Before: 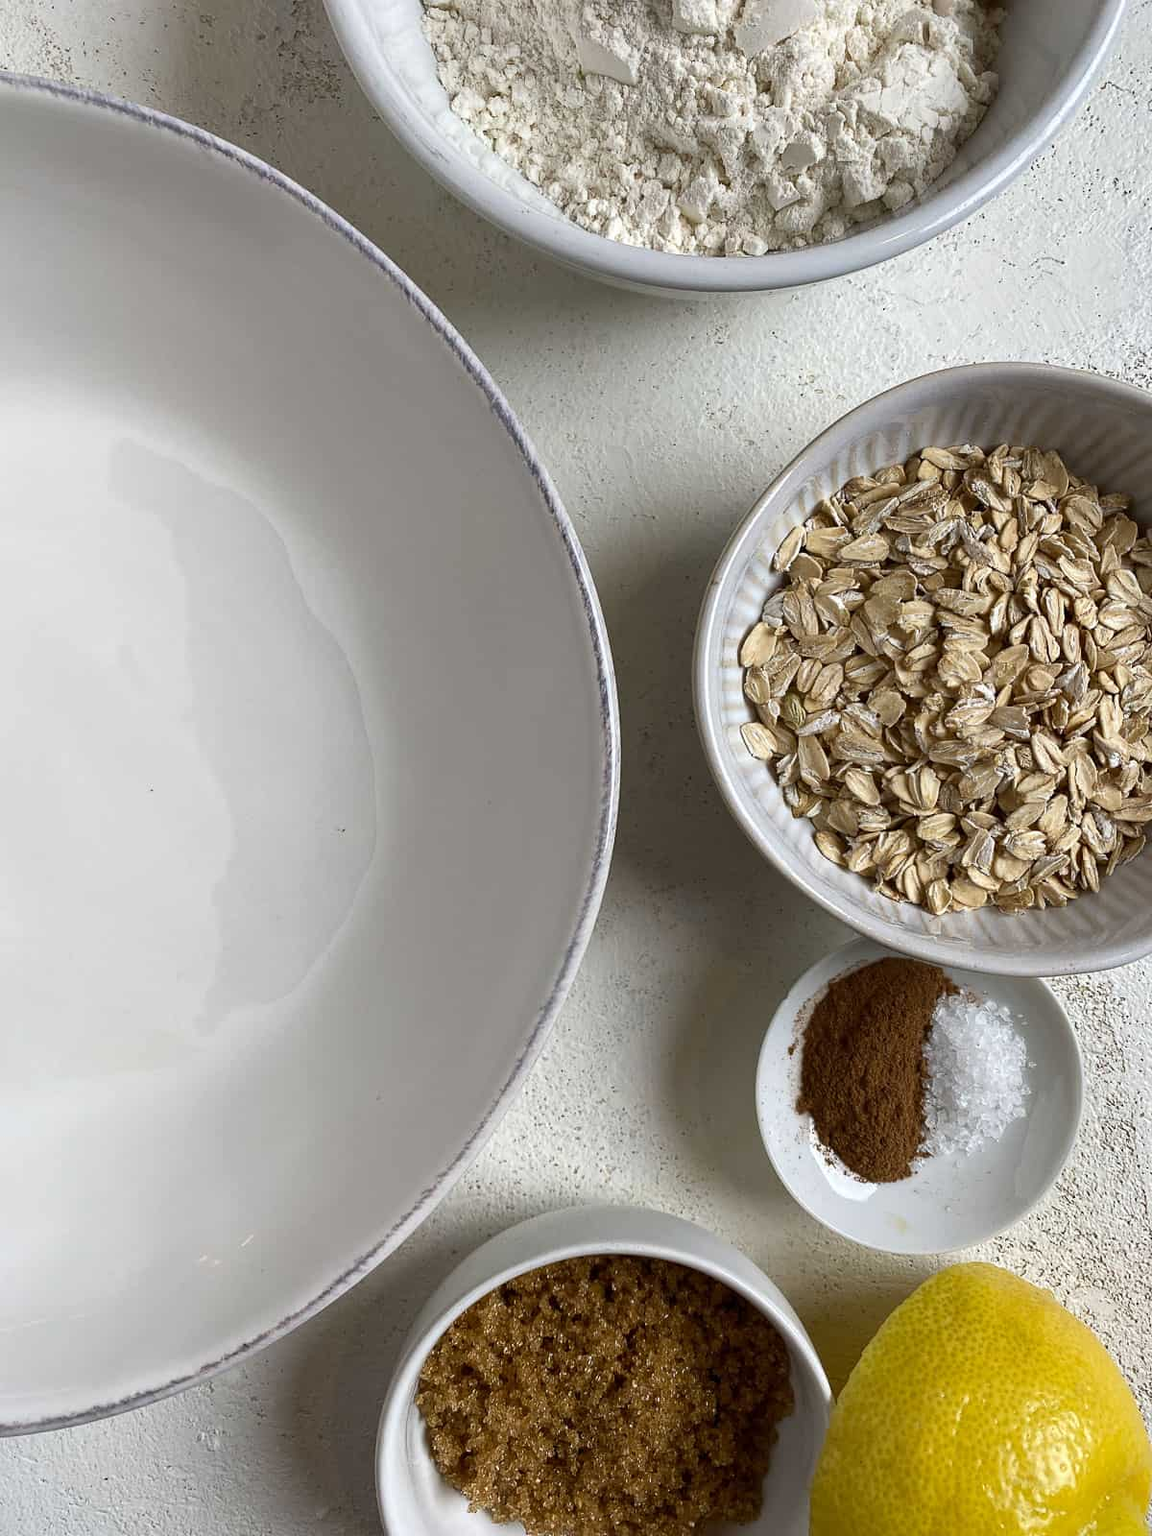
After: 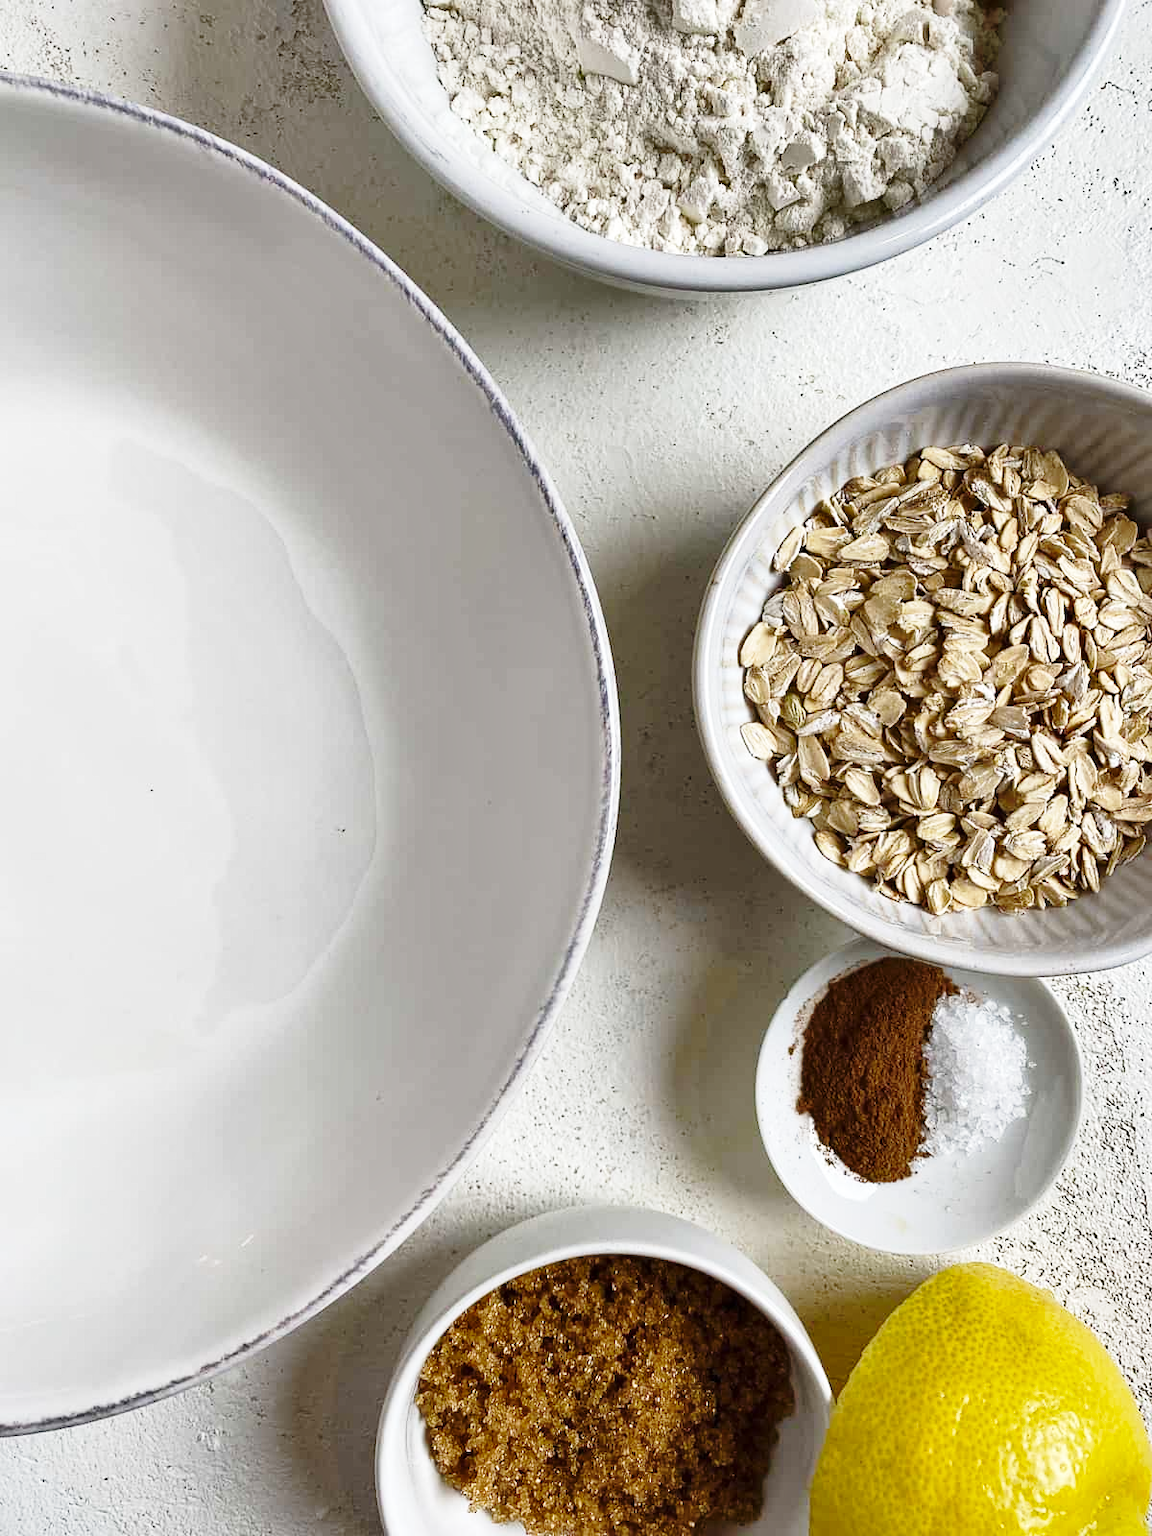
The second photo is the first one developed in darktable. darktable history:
shadows and highlights: shadows 52.69, highlights color adjustment 39.29%, soften with gaussian
base curve: curves: ch0 [(0, 0) (0.028, 0.03) (0.121, 0.232) (0.46, 0.748) (0.859, 0.968) (1, 1)], preserve colors none
